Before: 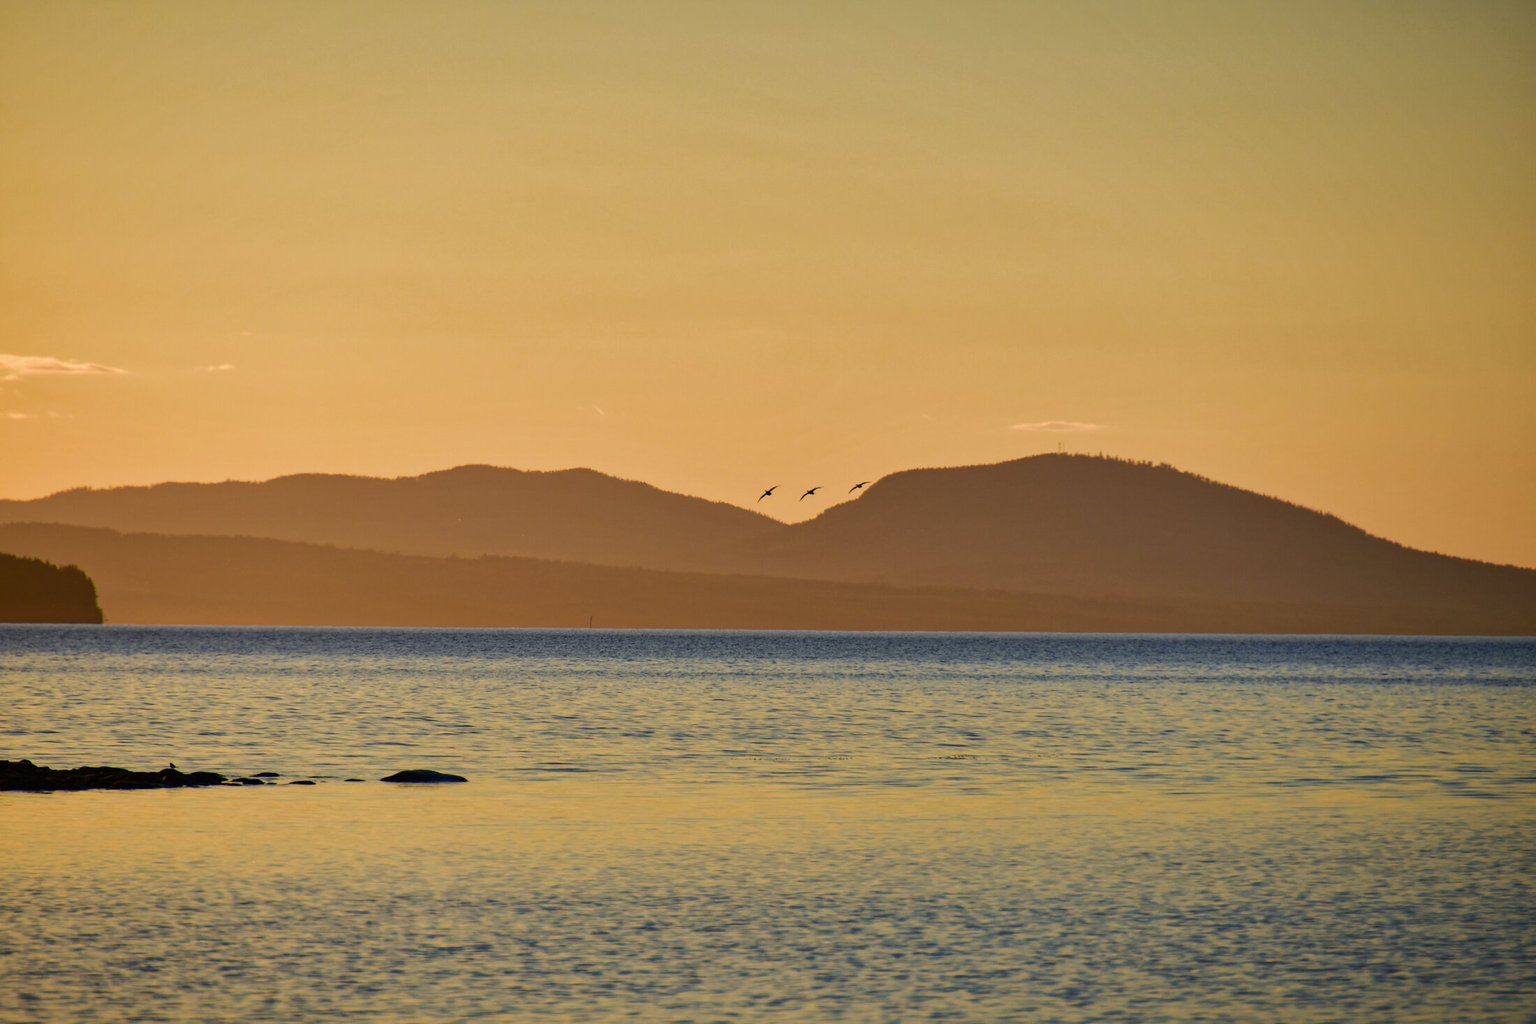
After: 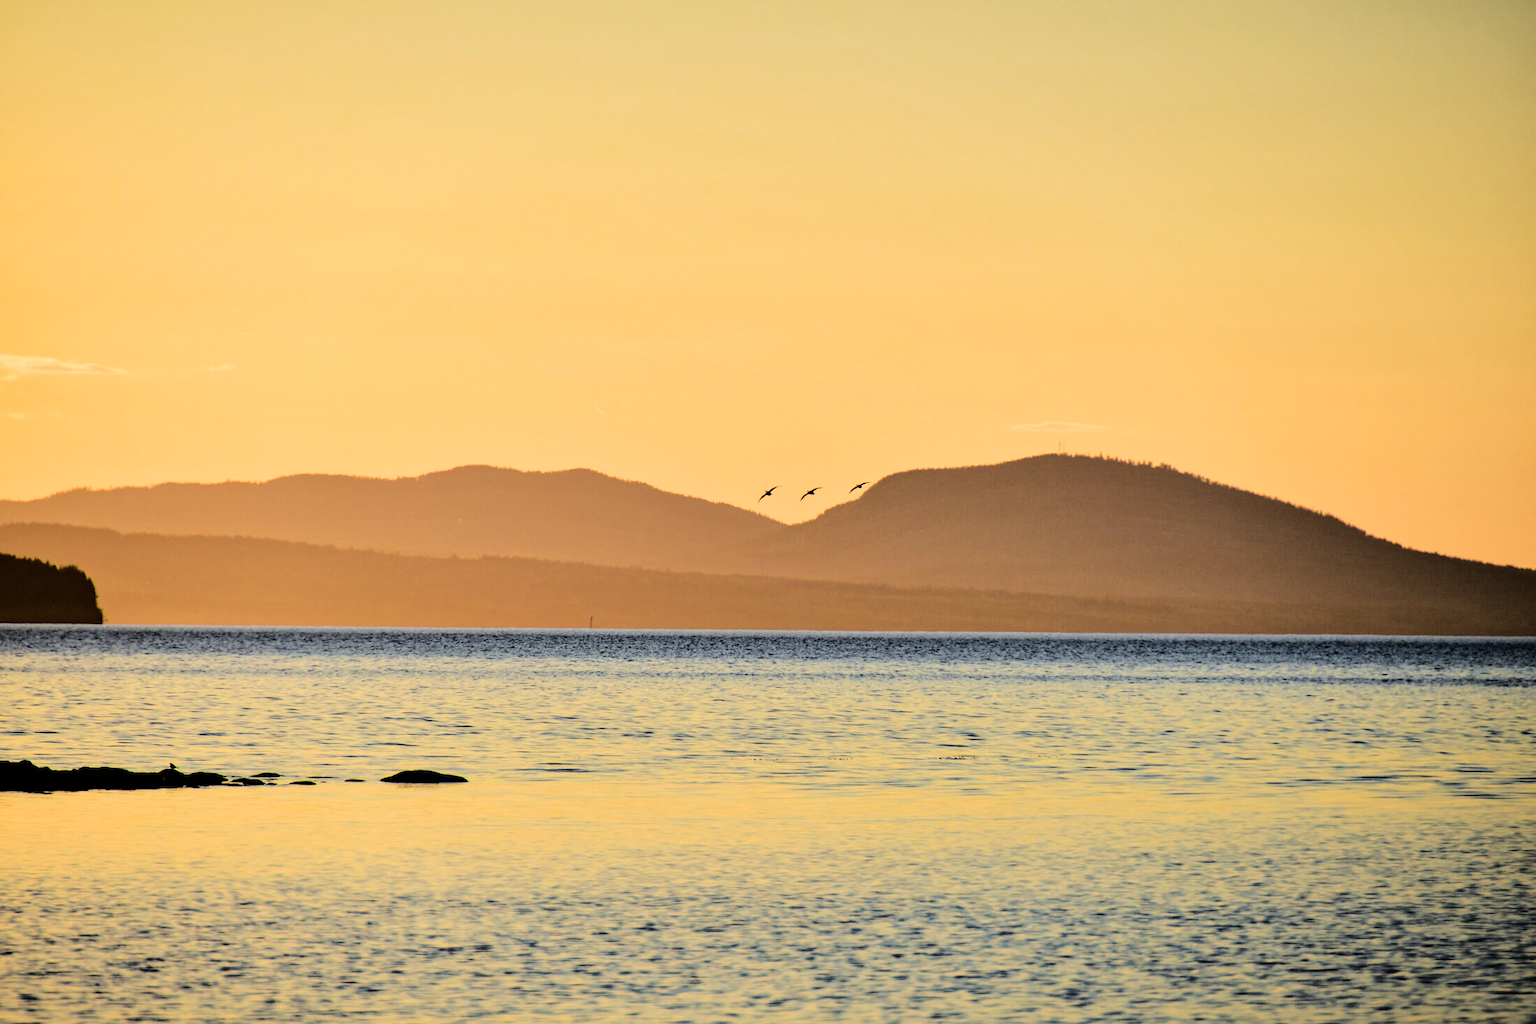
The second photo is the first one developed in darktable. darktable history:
base curve: curves: ch0 [(0, 0) (0.036, 0.01) (0.123, 0.254) (0.258, 0.504) (0.507, 0.748) (1, 1)]
